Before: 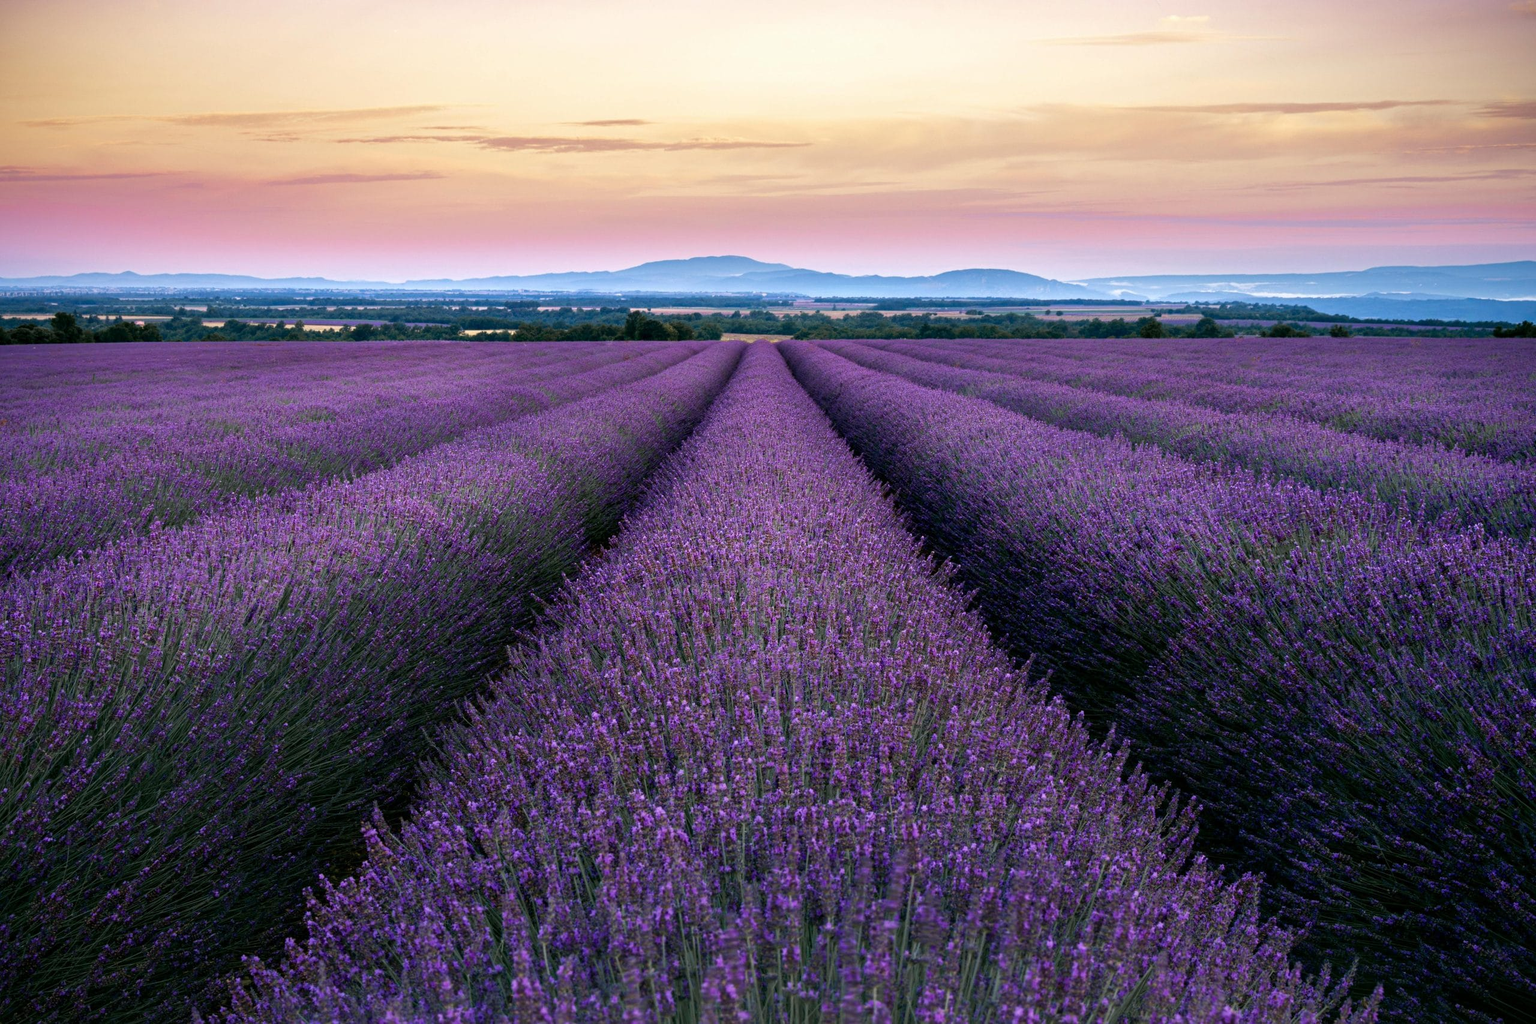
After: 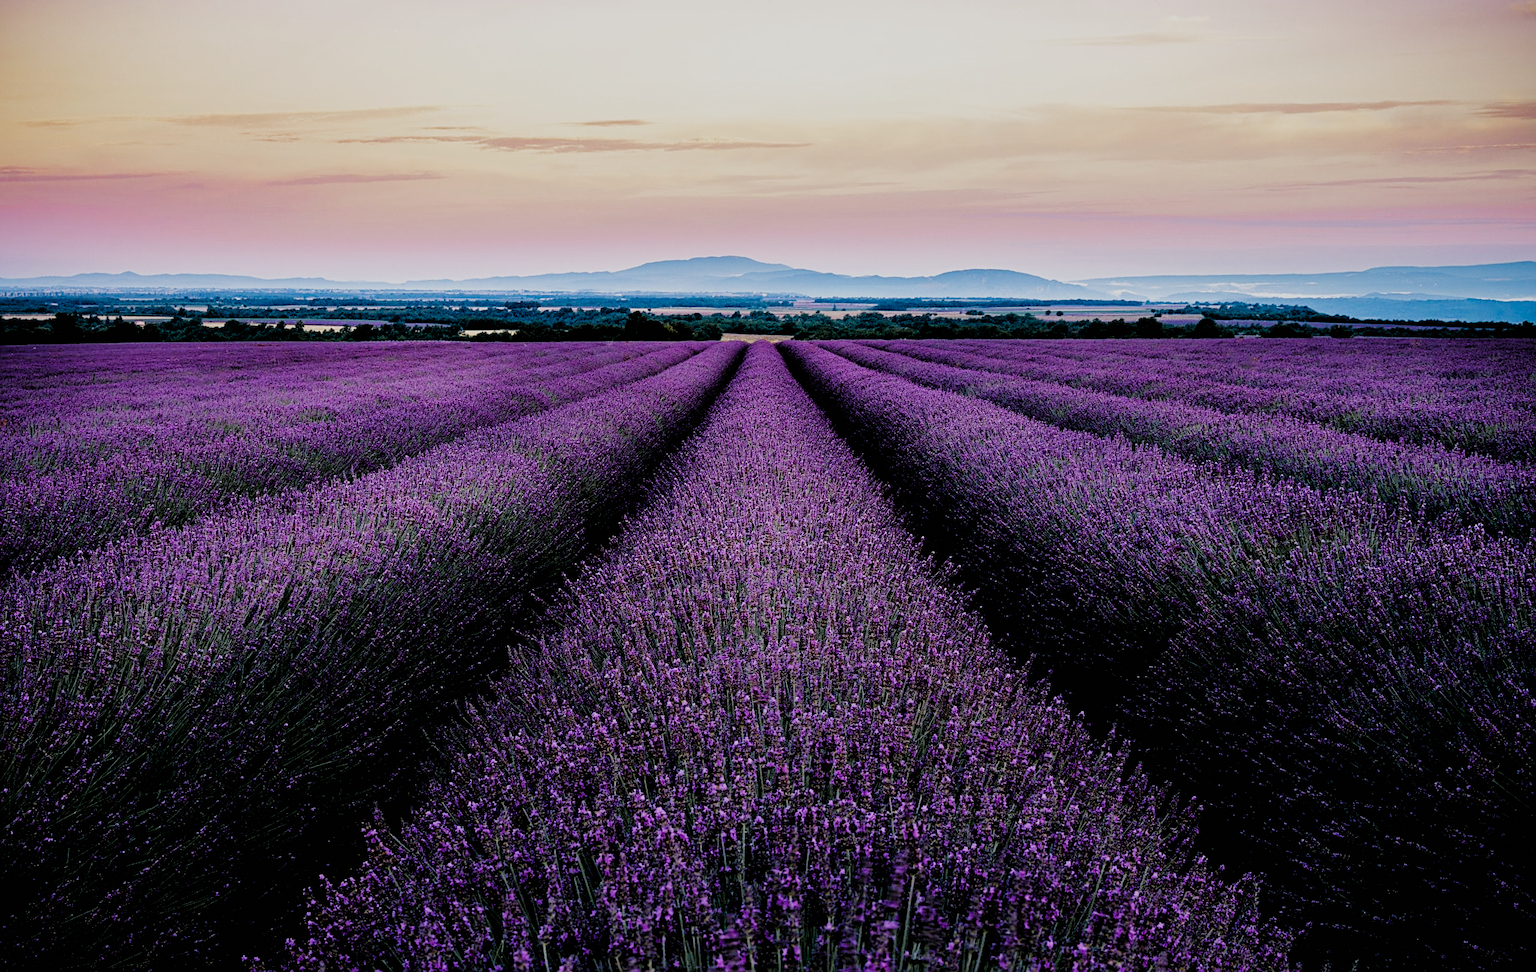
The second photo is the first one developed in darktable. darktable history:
filmic rgb: black relative exposure -2.85 EV, white relative exposure 4.56 EV, hardness 1.77, contrast 1.25, preserve chrominance no, color science v5 (2021)
crop and rotate: top 0%, bottom 5.097%
sharpen: on, module defaults
